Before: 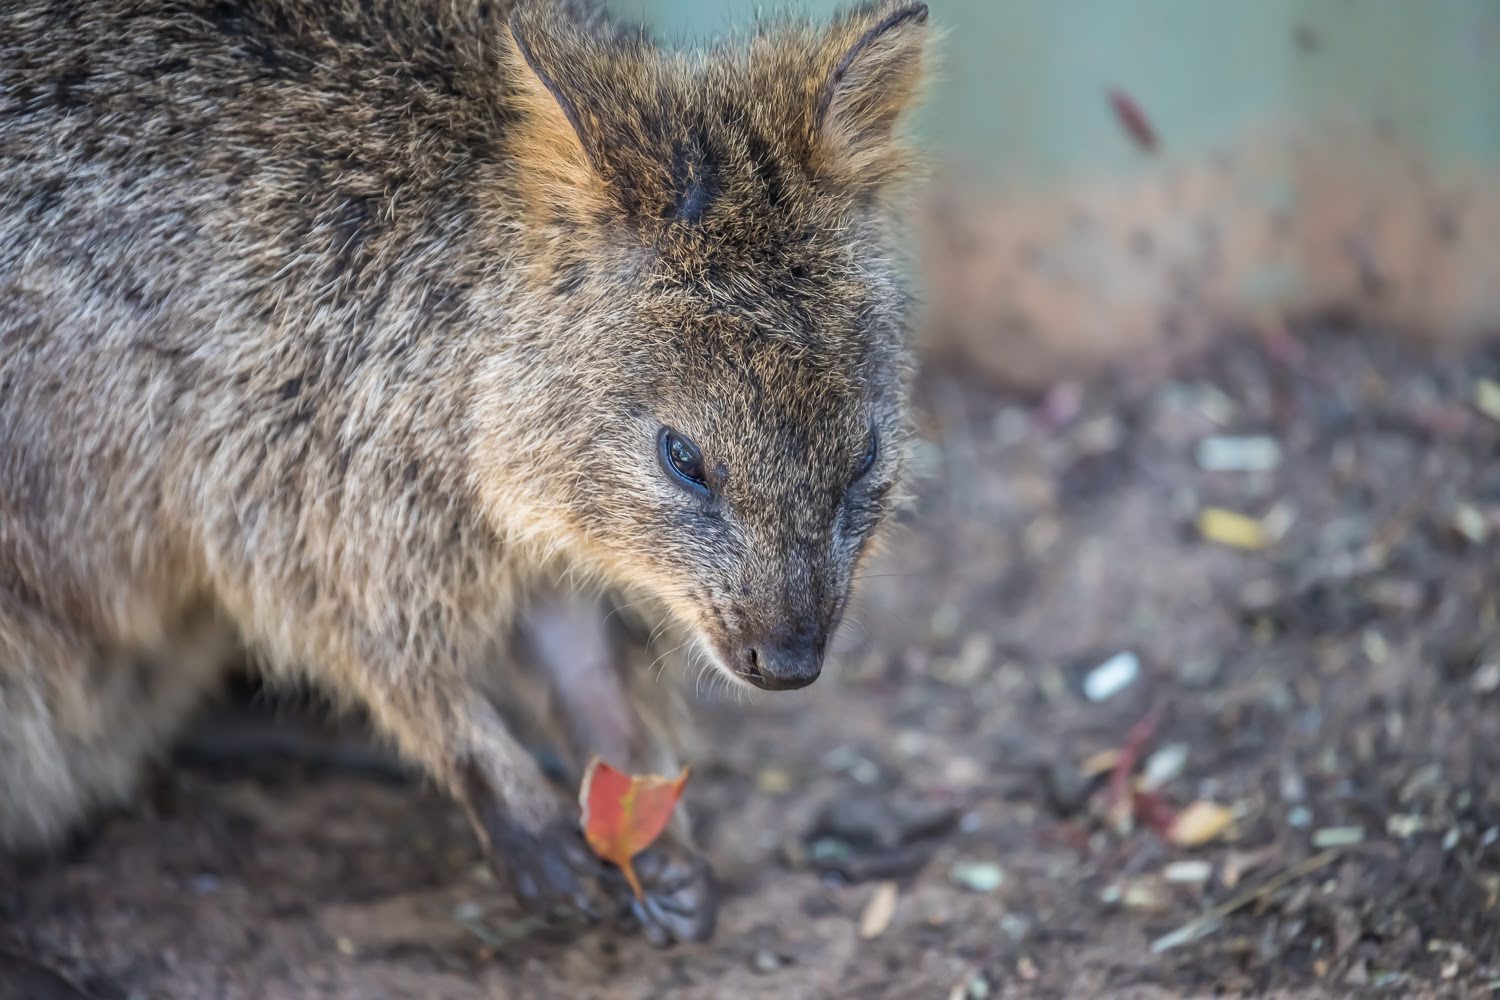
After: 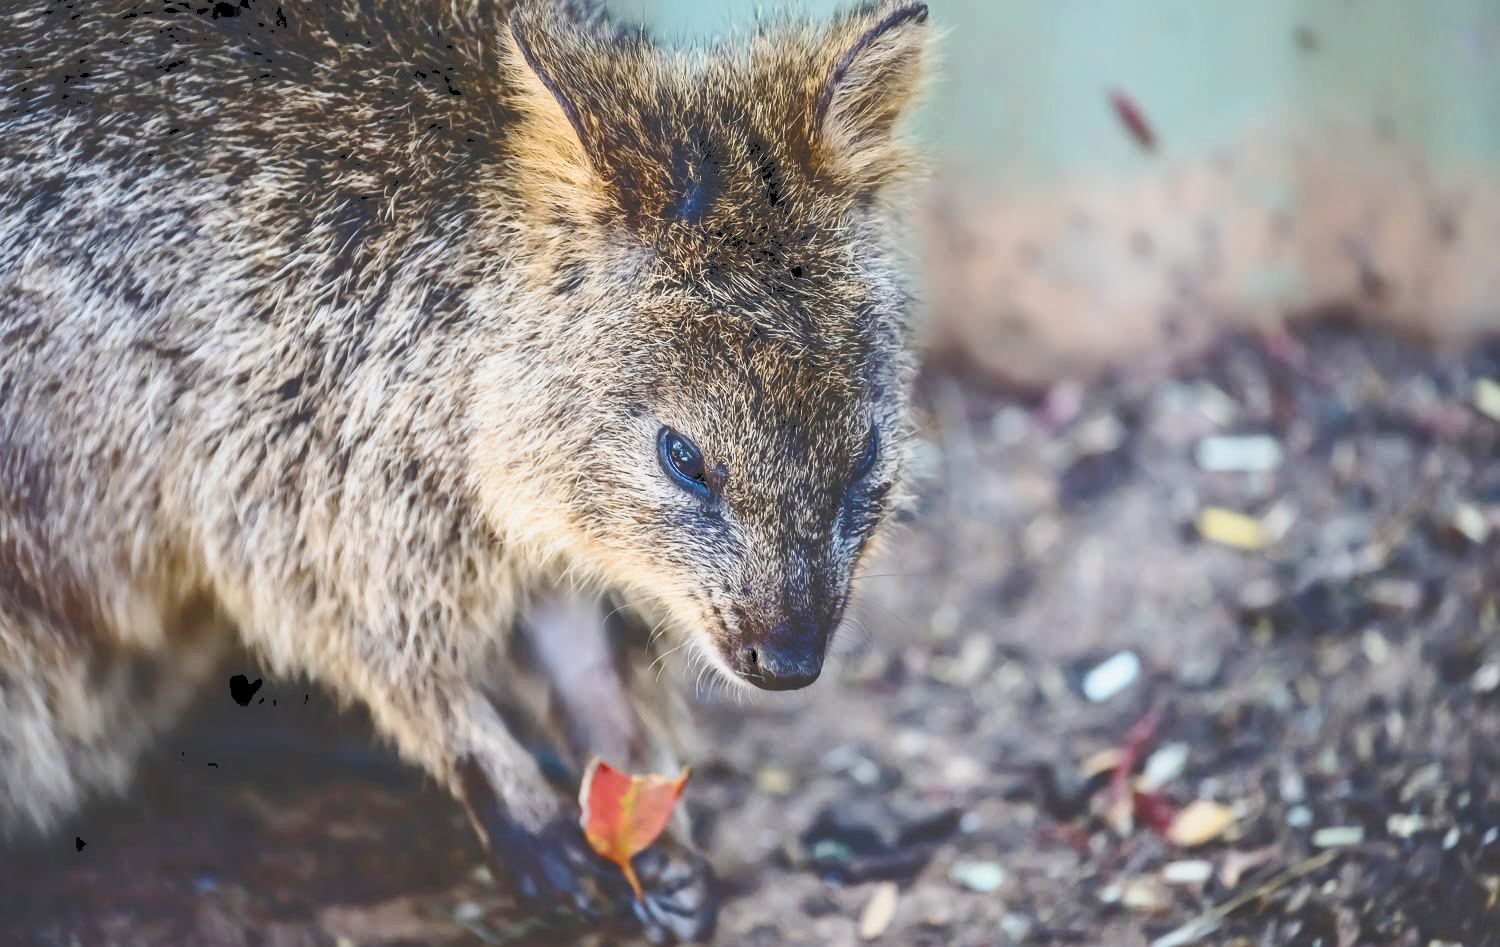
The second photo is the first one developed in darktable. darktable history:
exposure: black level correction 0.009, exposure -0.641 EV, compensate exposure bias true, compensate highlight preservation false
tone curve: curves: ch0 [(0, 0) (0.003, 0.24) (0.011, 0.24) (0.025, 0.24) (0.044, 0.244) (0.069, 0.244) (0.1, 0.252) (0.136, 0.264) (0.177, 0.274) (0.224, 0.284) (0.277, 0.313) (0.335, 0.361) (0.399, 0.415) (0.468, 0.498) (0.543, 0.595) (0.623, 0.695) (0.709, 0.793) (0.801, 0.883) (0.898, 0.942) (1, 1)], color space Lab, independent channels, preserve colors none
crop and rotate: top 0.006%, bottom 5.244%
base curve: curves: ch0 [(0, 0) (0.028, 0.03) (0.121, 0.232) (0.46, 0.748) (0.859, 0.968) (1, 1)], preserve colors none
